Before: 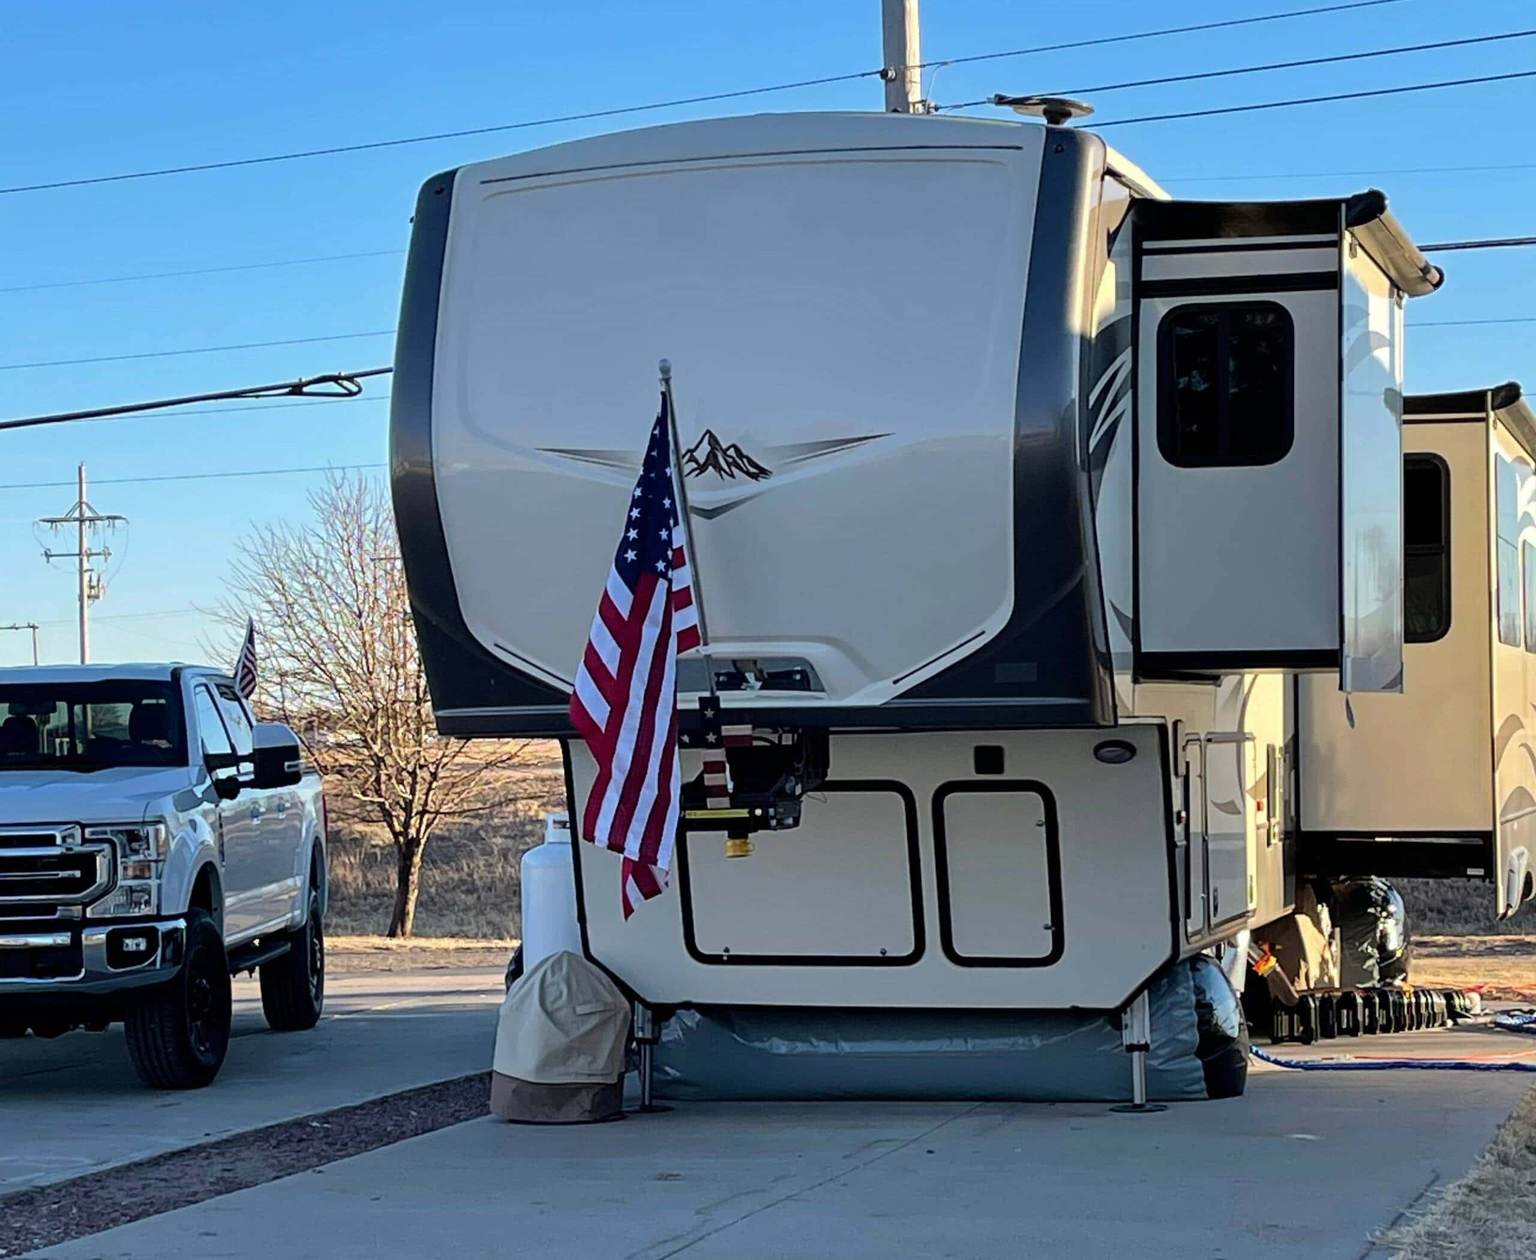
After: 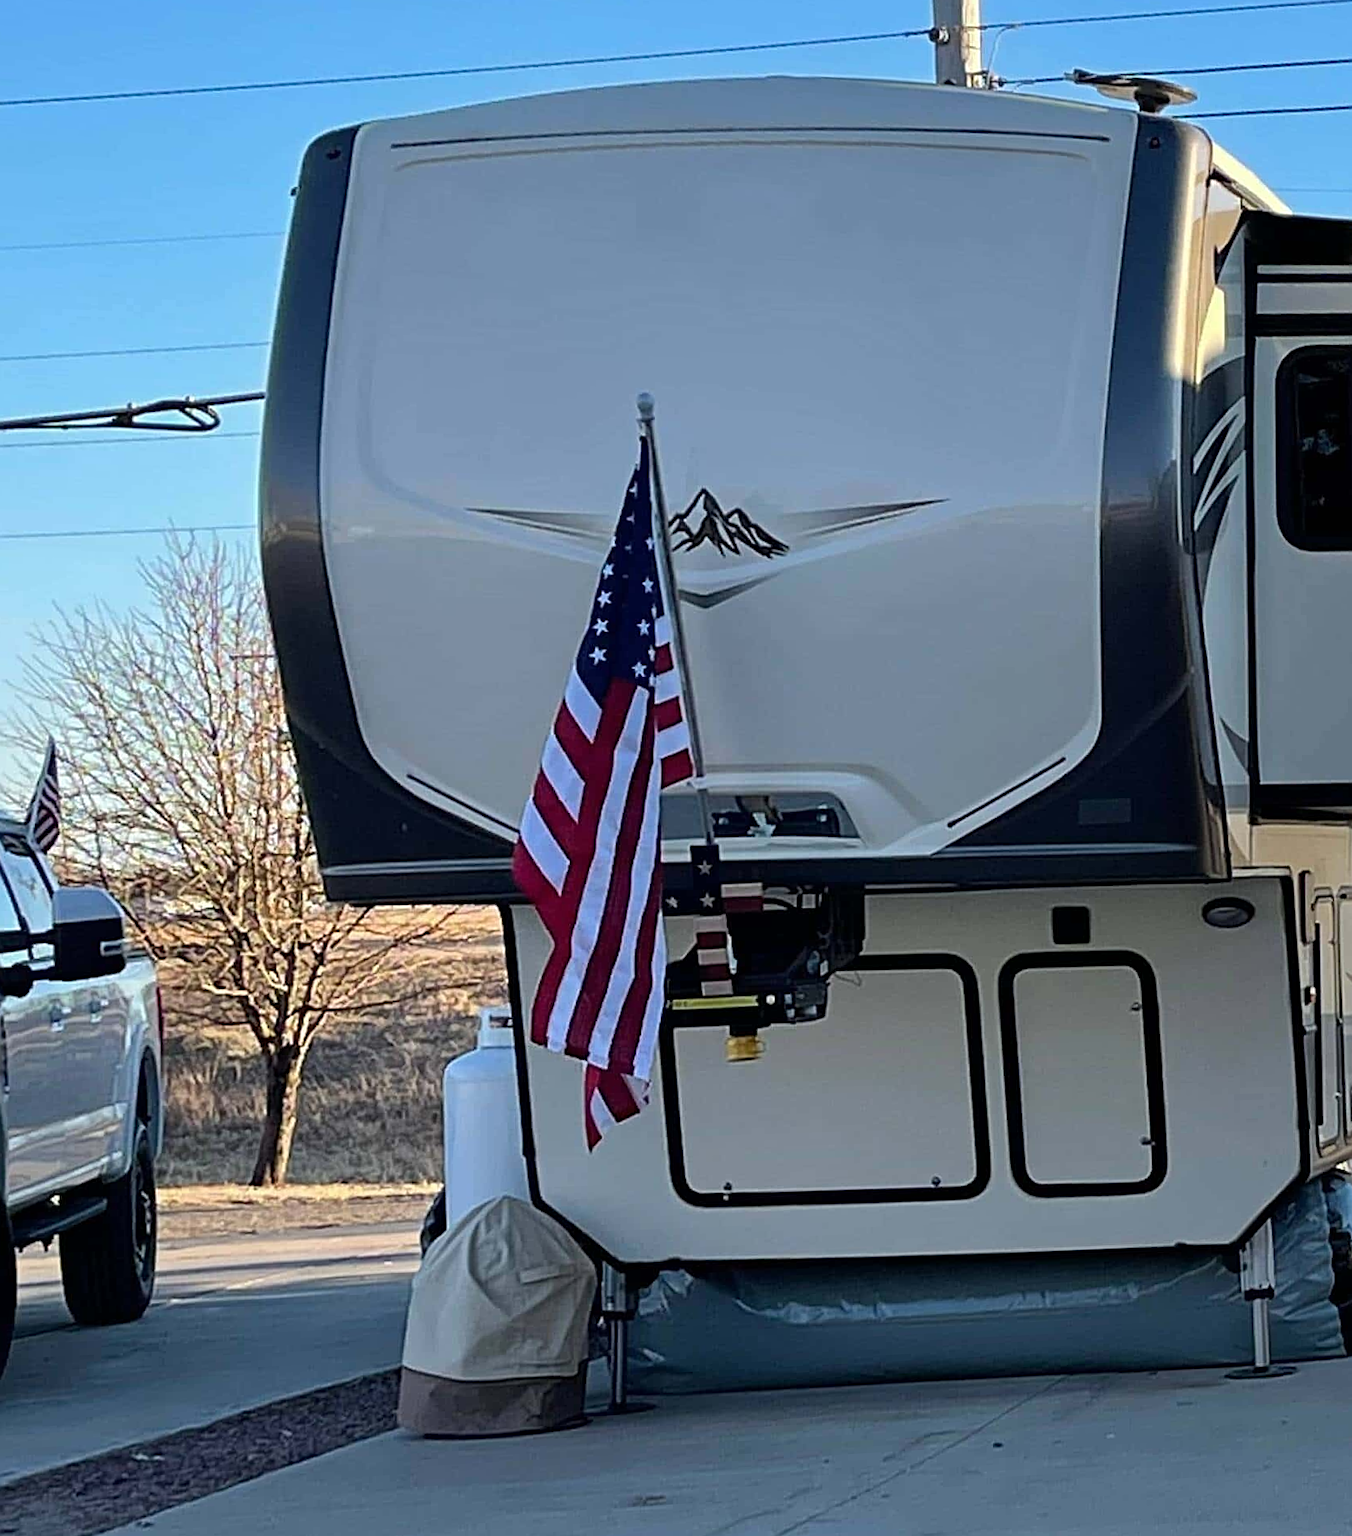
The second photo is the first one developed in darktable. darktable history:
rotate and perspective: rotation -0.013°, lens shift (vertical) -0.027, lens shift (horizontal) 0.178, crop left 0.016, crop right 0.989, crop top 0.082, crop bottom 0.918
sharpen: on, module defaults
crop and rotate: left 15.754%, right 17.579%
